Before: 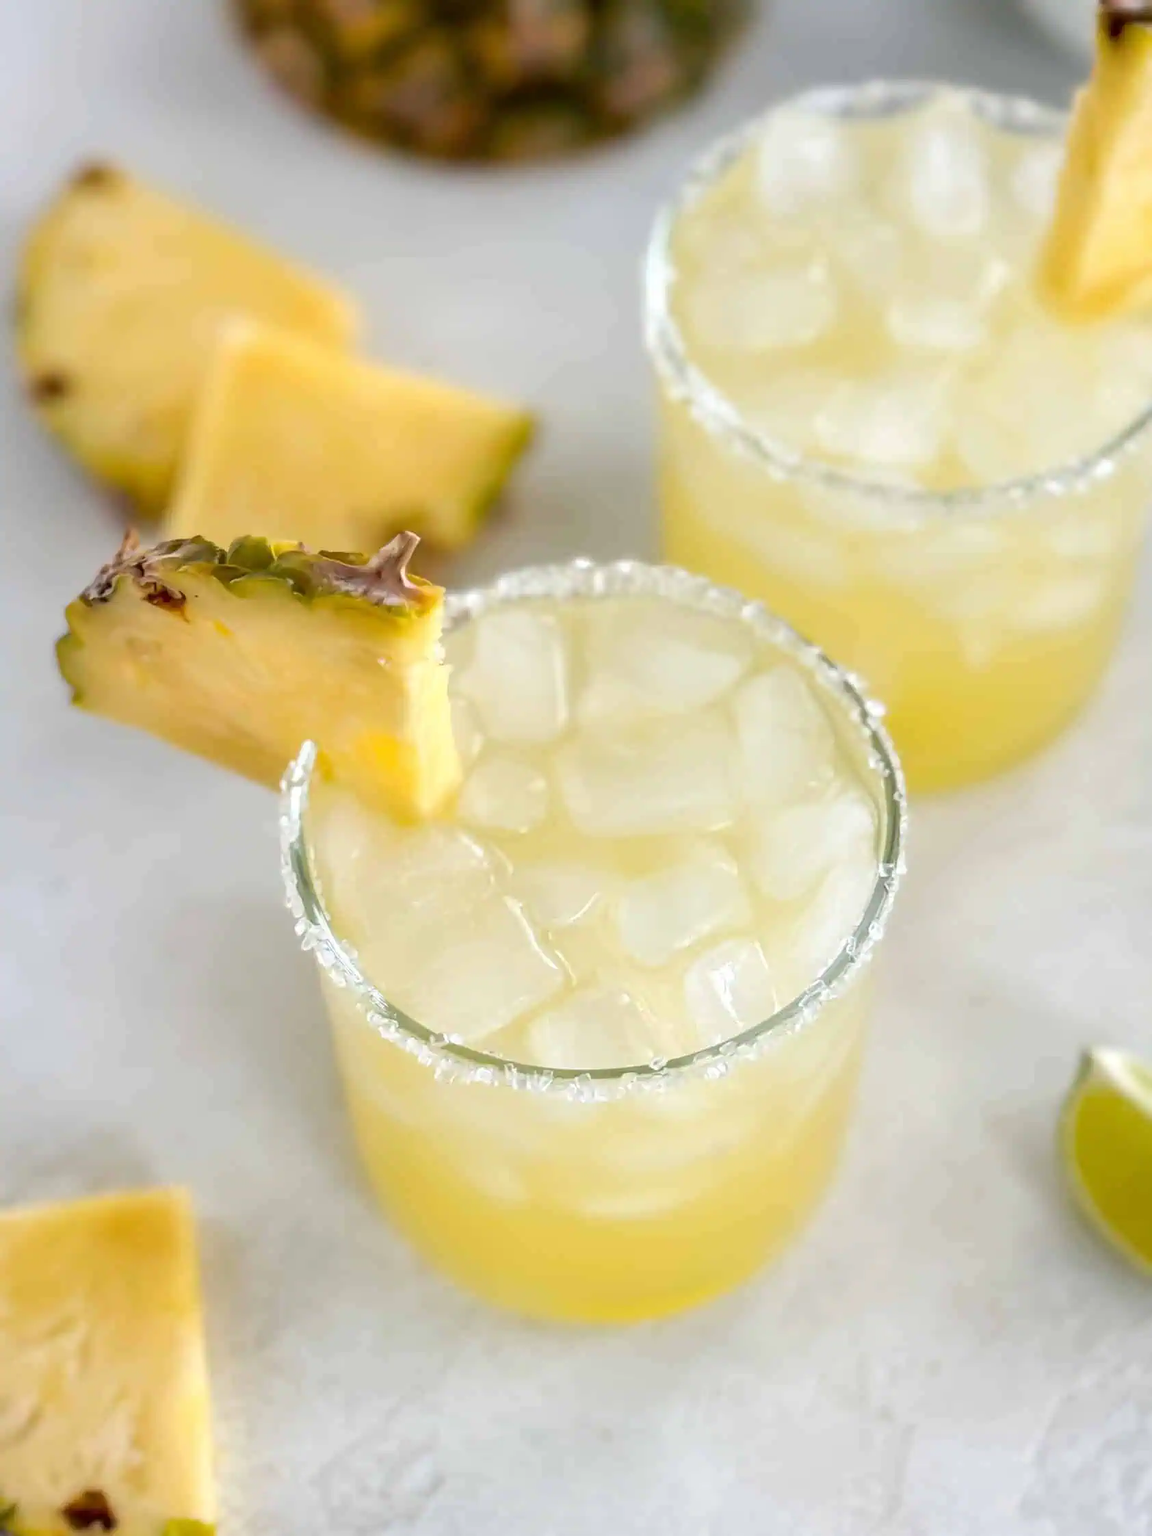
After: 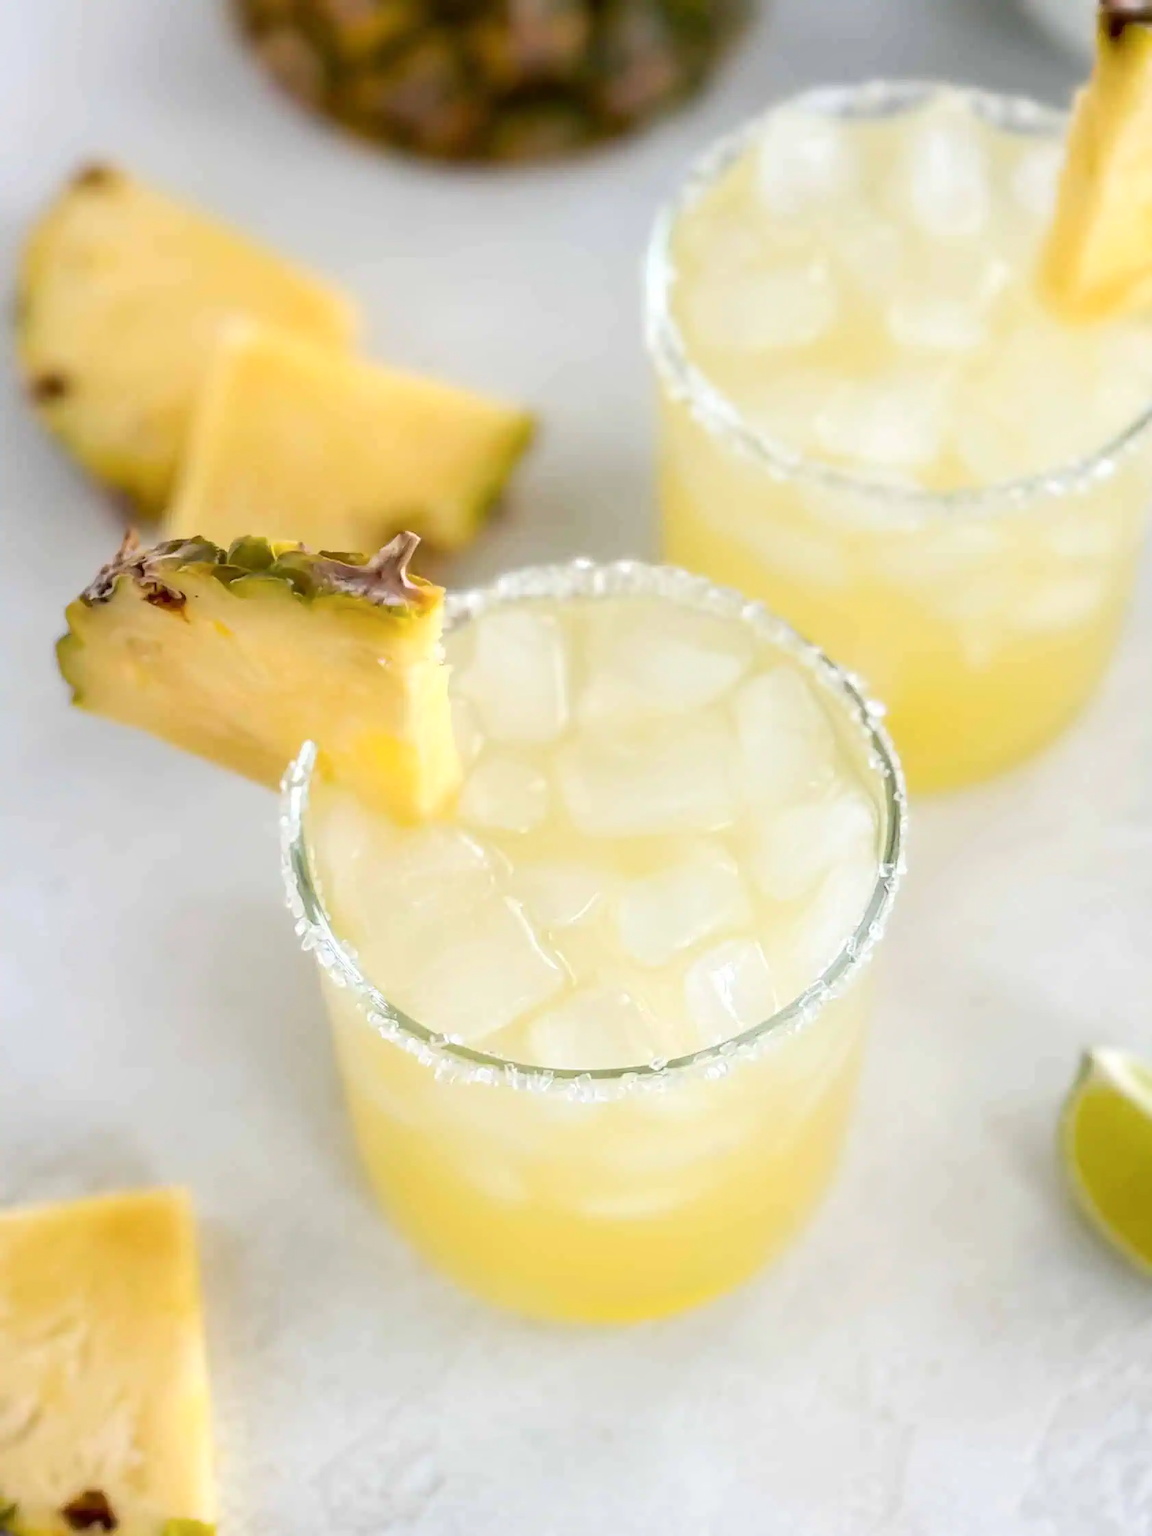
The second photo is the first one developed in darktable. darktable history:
shadows and highlights: shadows 0.726, highlights 38.83
